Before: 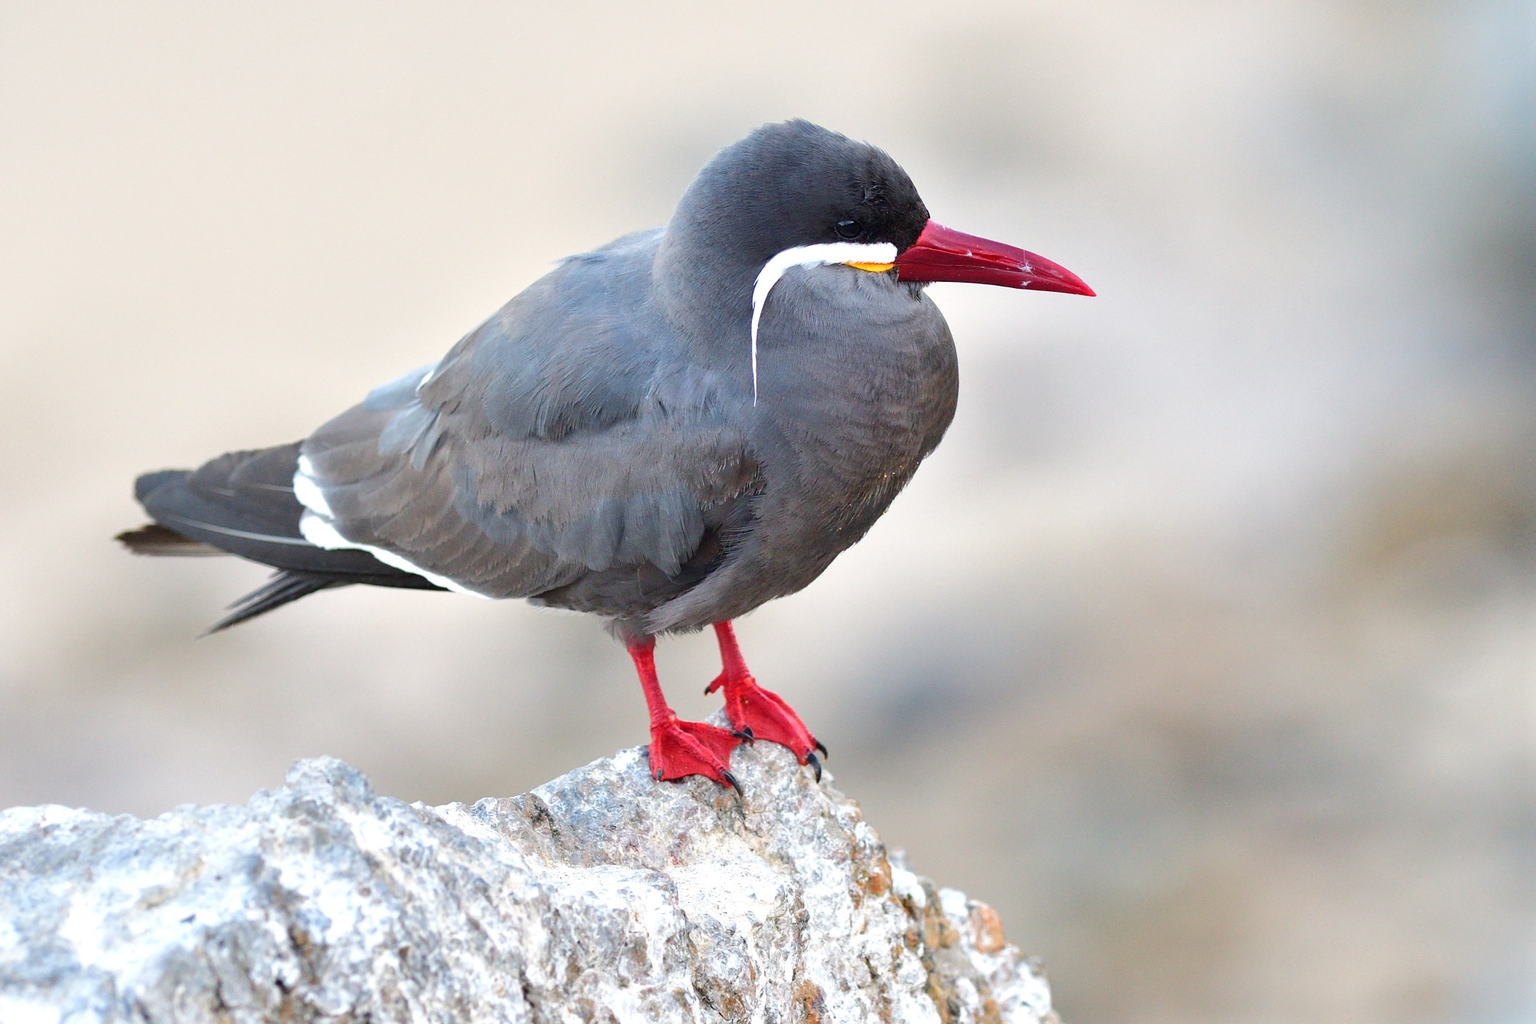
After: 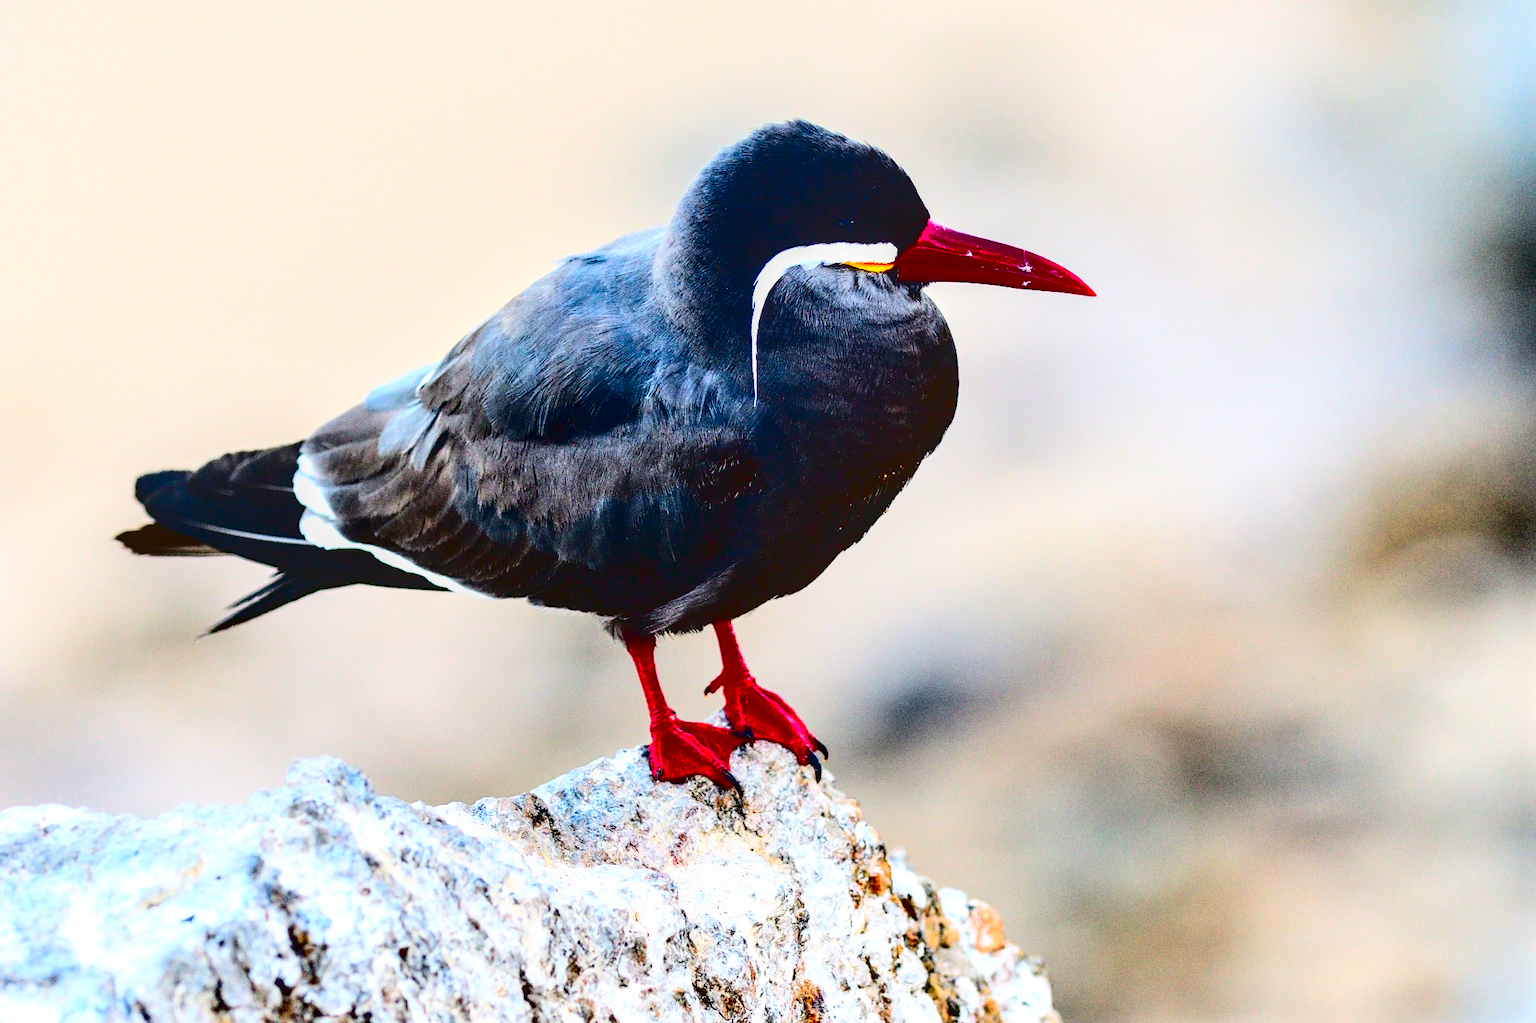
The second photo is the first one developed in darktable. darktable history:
contrast brightness saturation: contrast 0.77, brightness -1, saturation 1
local contrast: on, module defaults
